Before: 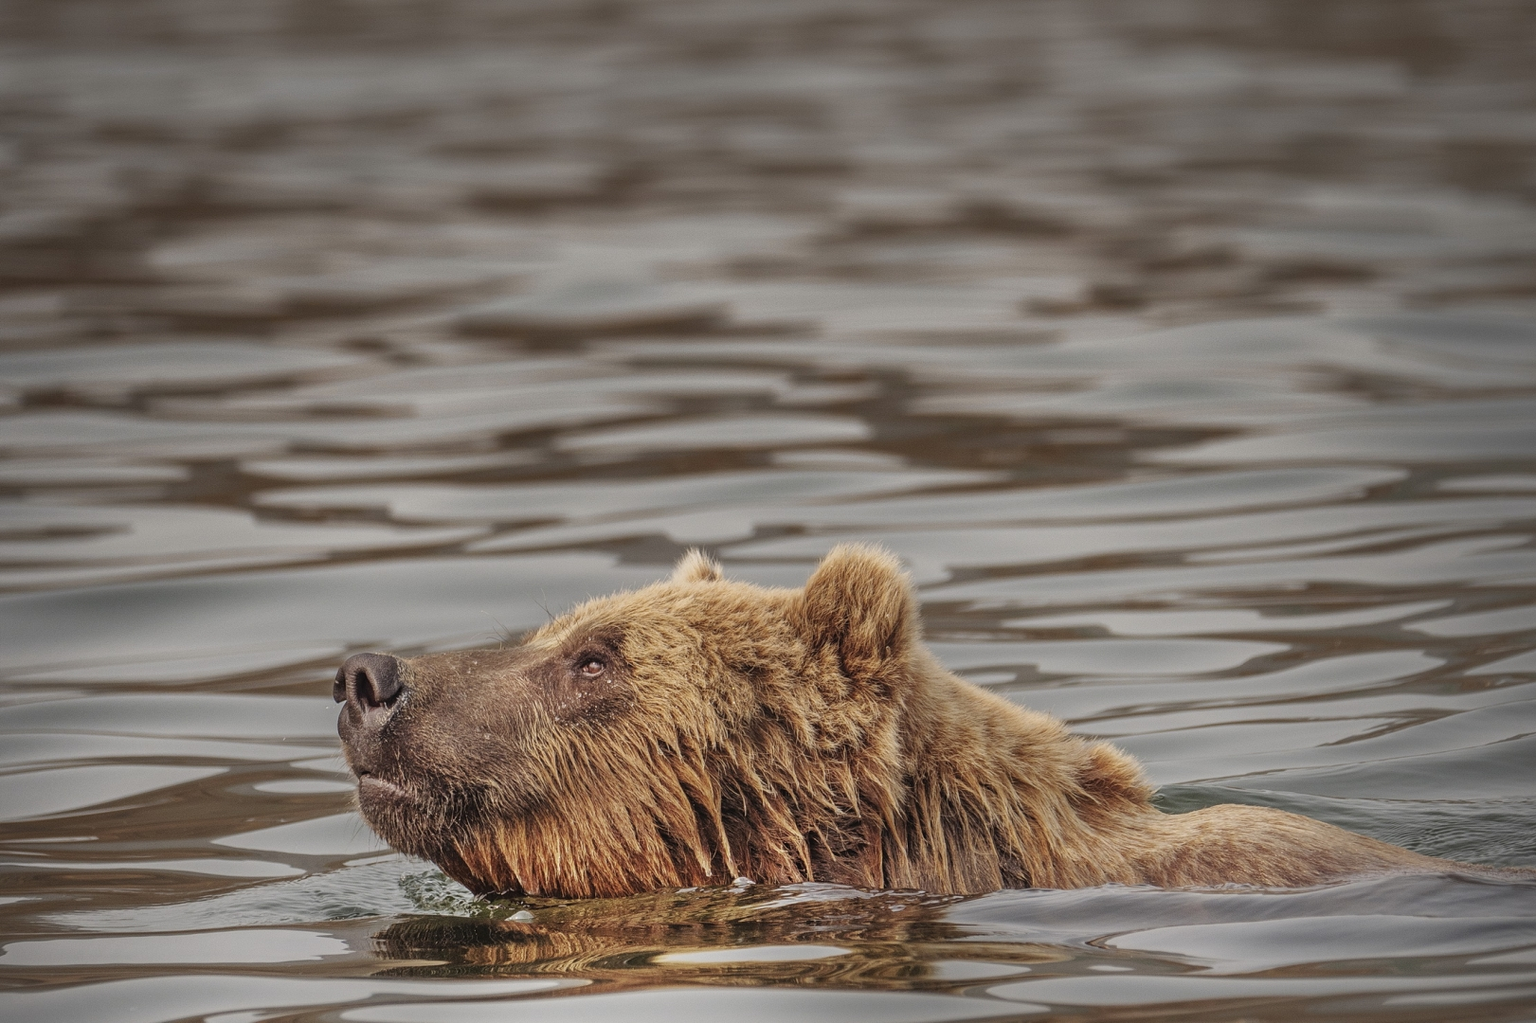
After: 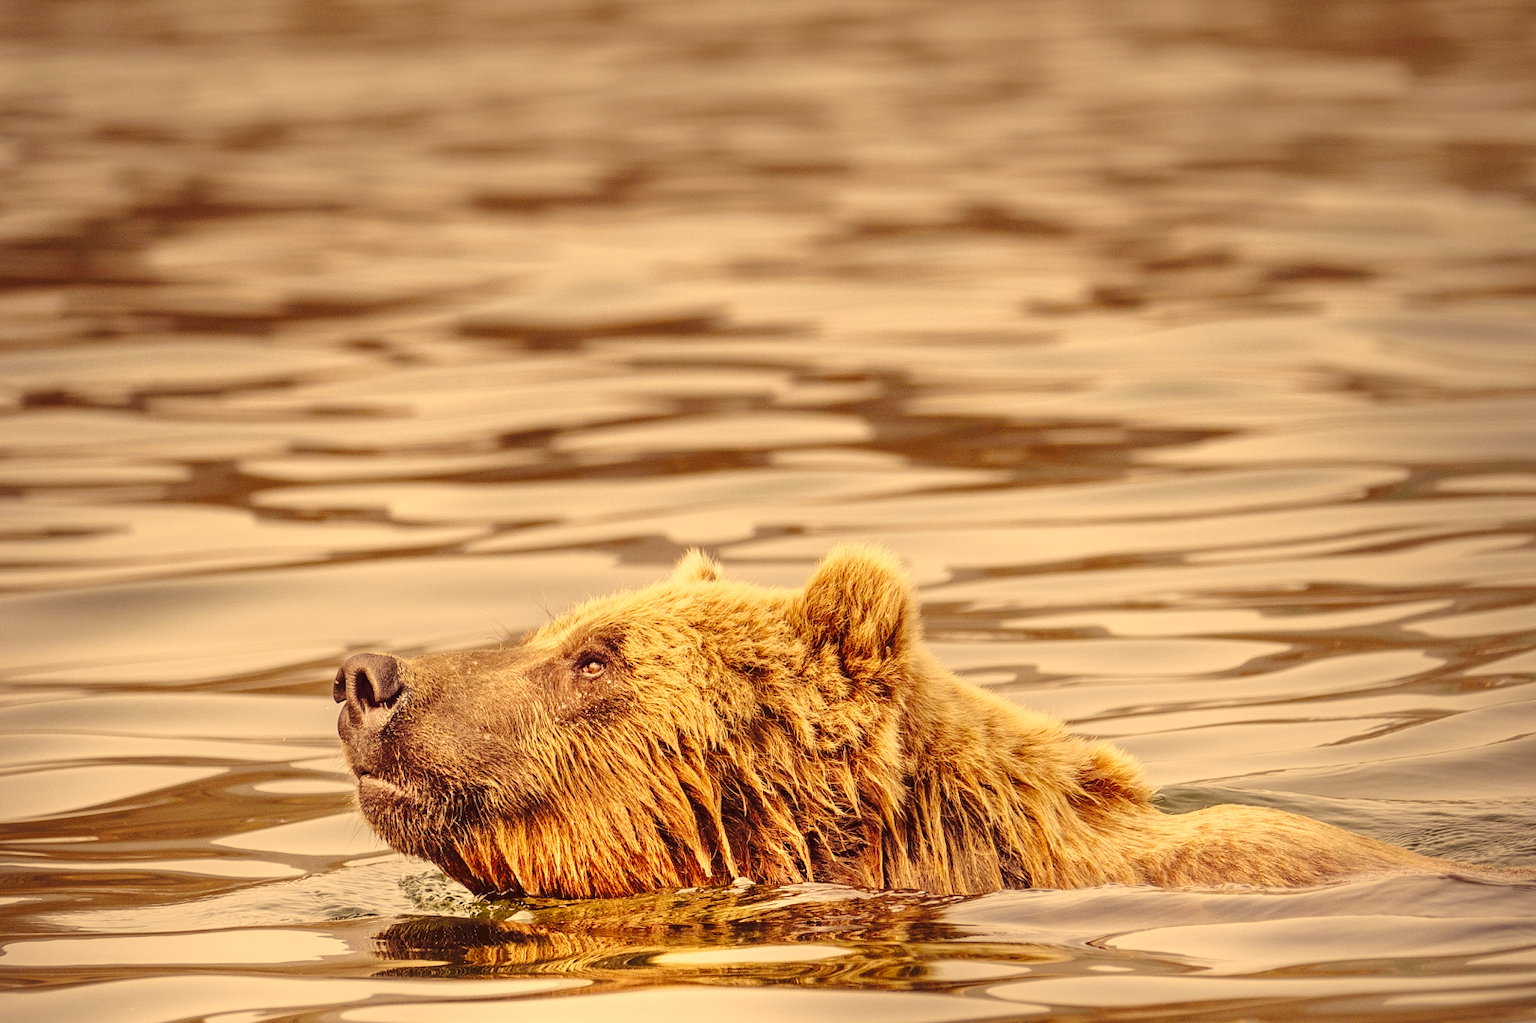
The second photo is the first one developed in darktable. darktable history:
base curve: curves: ch0 [(0, 0) (0.032, 0.037) (0.105, 0.228) (0.435, 0.76) (0.856, 0.983) (1, 1)], preserve colors none
color correction: highlights a* 10.12, highlights b* 39.04, shadows a* 14.62, shadows b* 3.37
